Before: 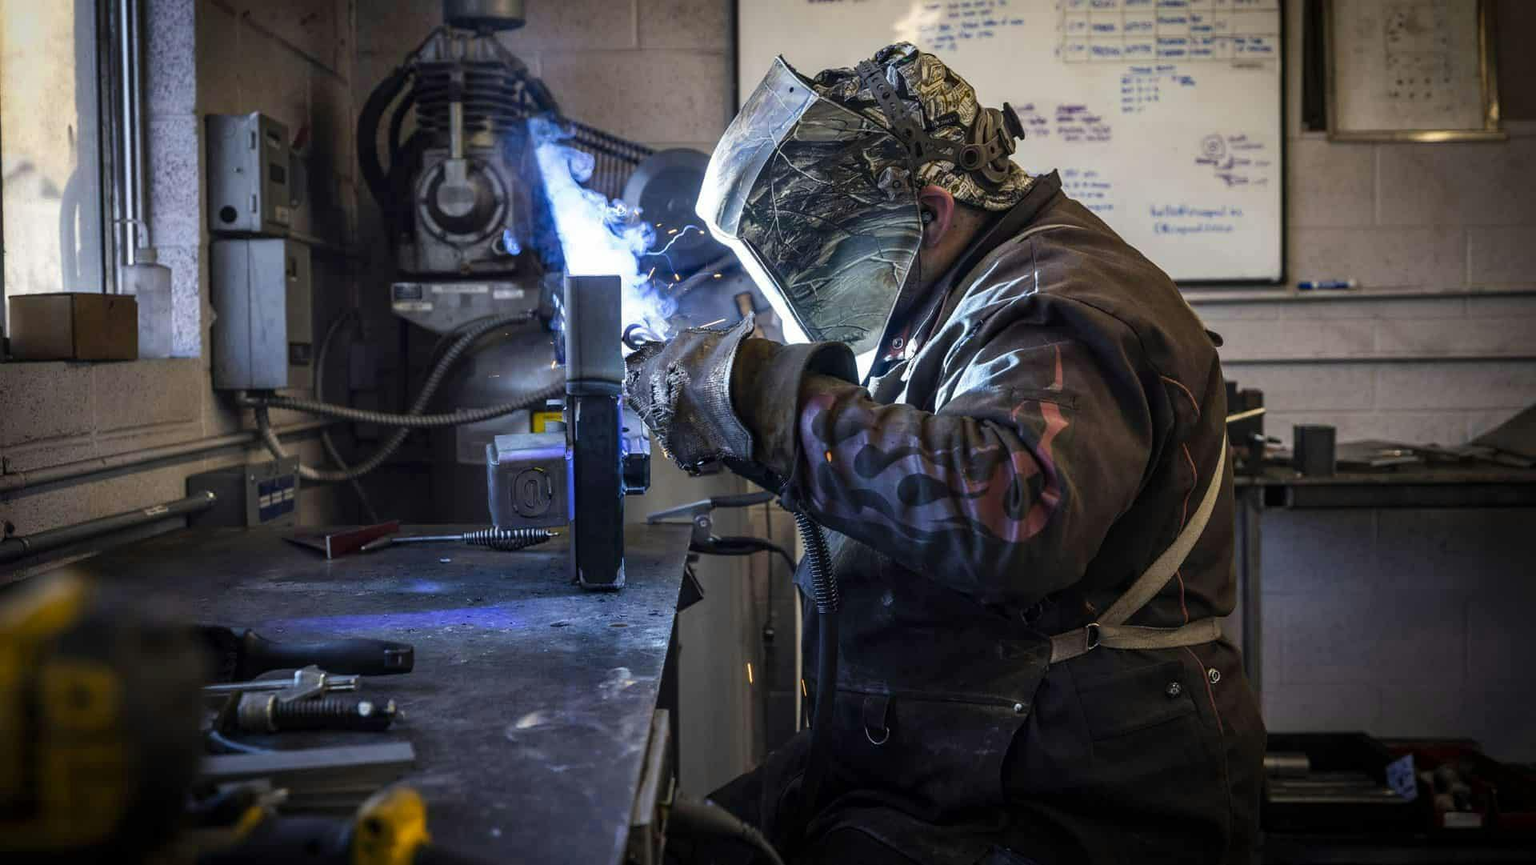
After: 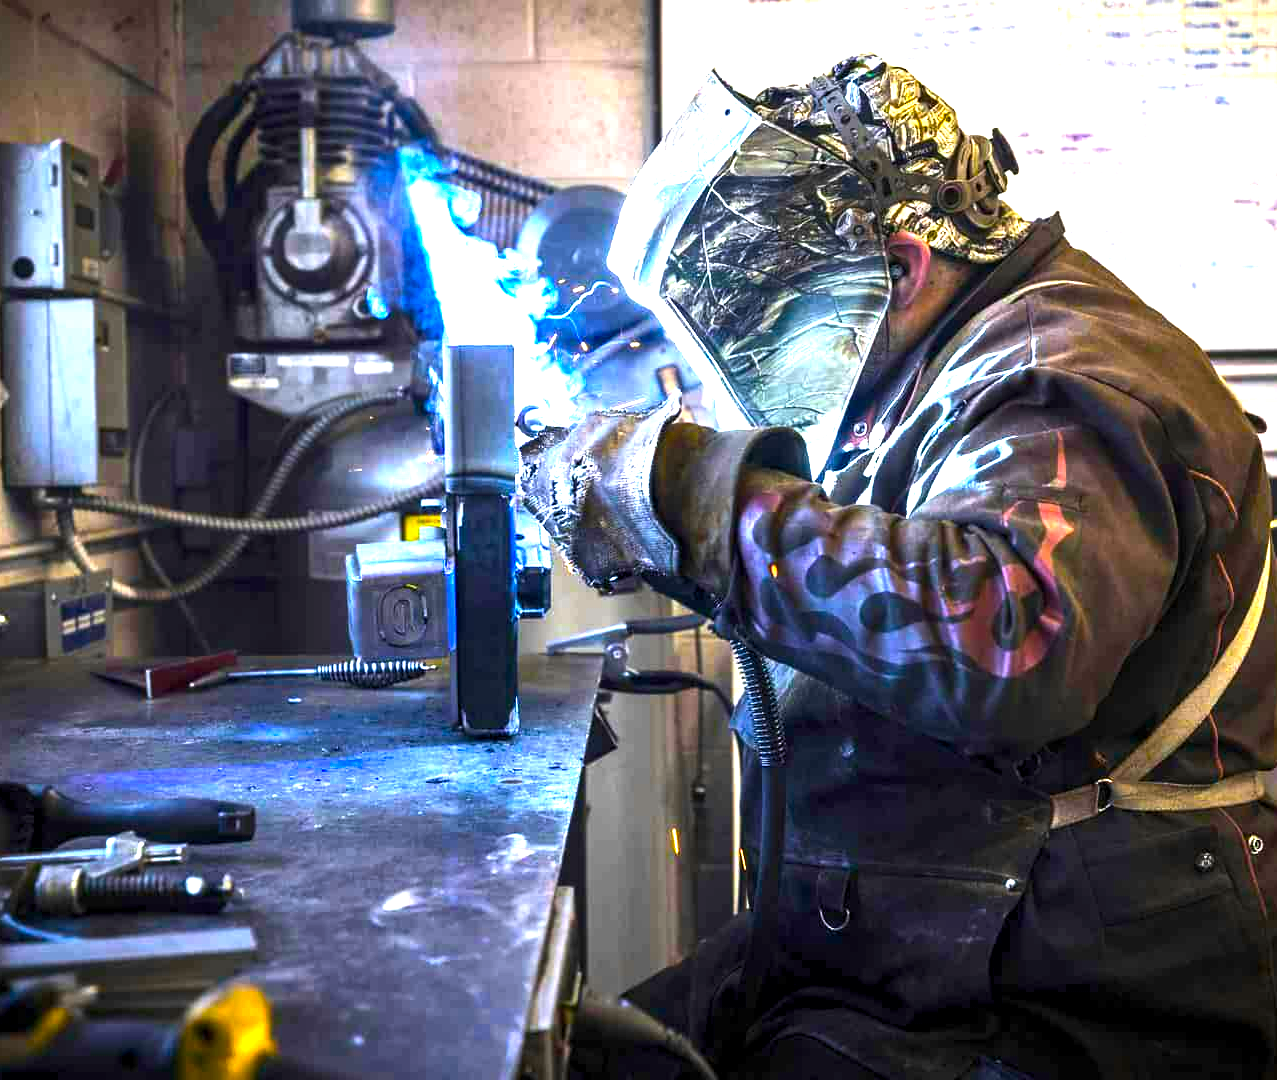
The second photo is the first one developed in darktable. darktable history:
exposure: black level correction 0.001, exposure 1.721 EV, compensate highlight preservation false
crop and rotate: left 13.687%, right 19.8%
color balance rgb: perceptual saturation grading › global saturation 24.875%, perceptual brilliance grading › global brilliance 14.822%, perceptual brilliance grading › shadows -34.546%, global vibrance 40.897%
